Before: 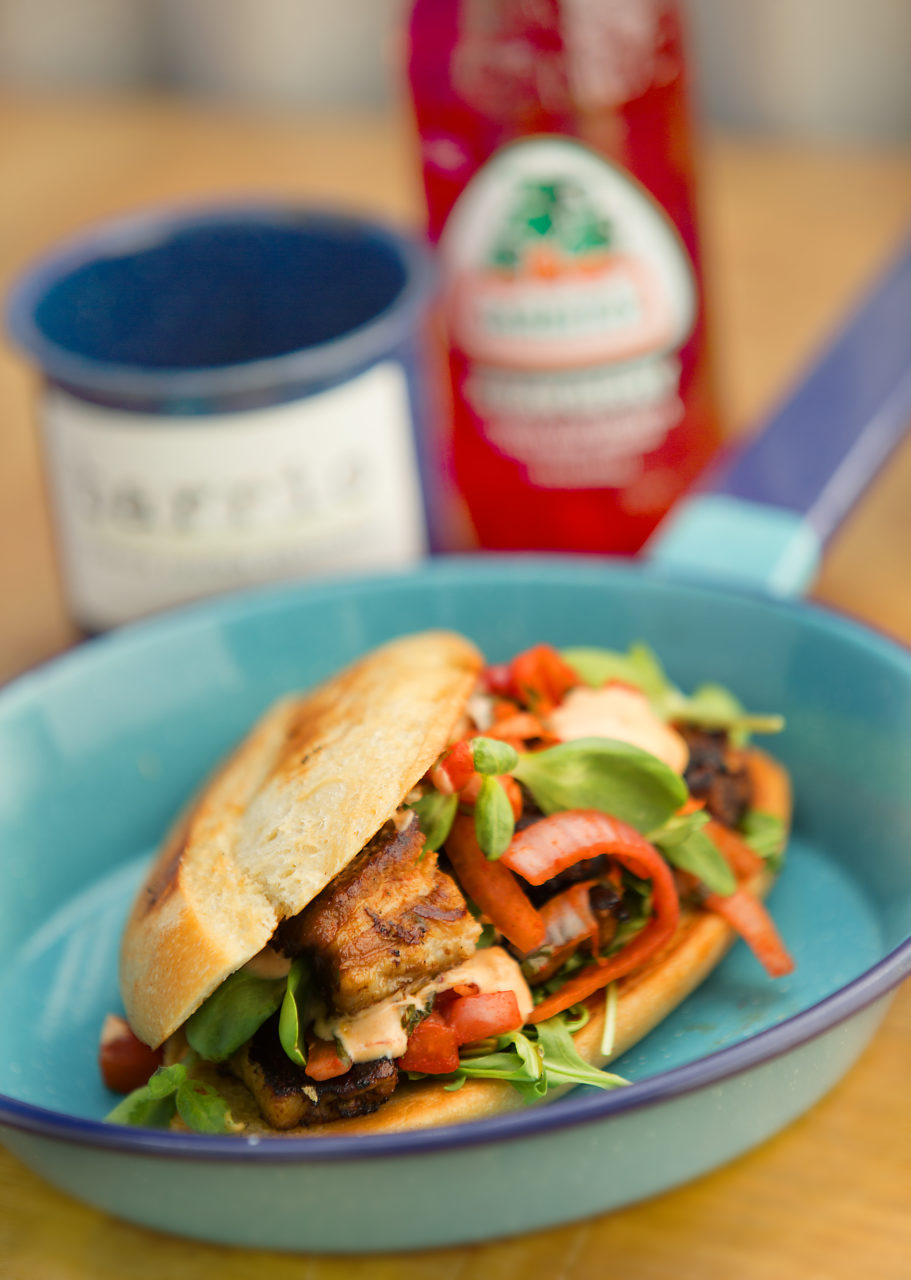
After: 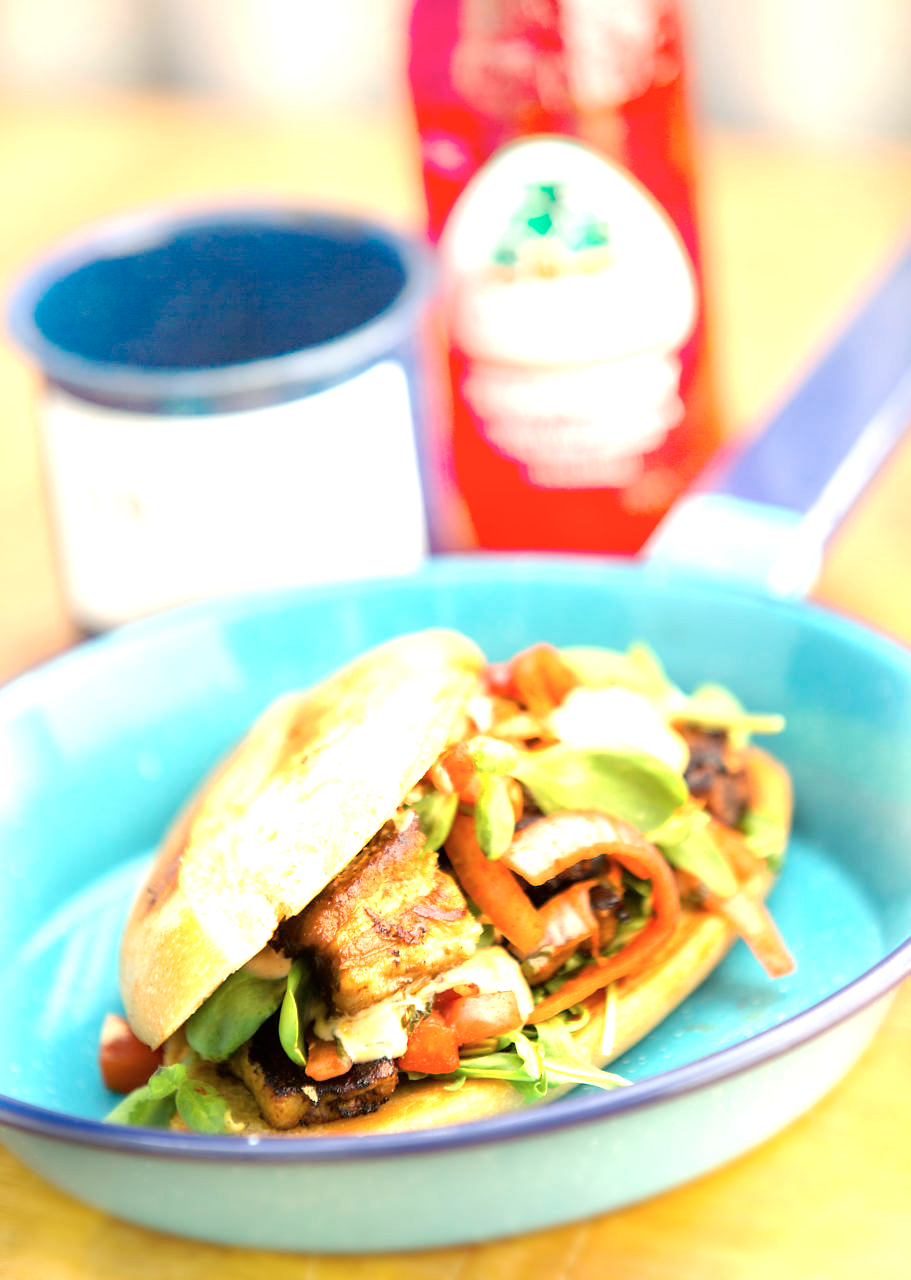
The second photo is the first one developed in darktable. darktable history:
tone equalizer: -8 EV -0.714 EV, -7 EV -0.732 EV, -6 EV -0.618 EV, -5 EV -0.376 EV, -3 EV 0.398 EV, -2 EV 0.6 EV, -1 EV 0.681 EV, +0 EV 0.767 EV
exposure: black level correction 0, exposure 0.499 EV, compensate highlight preservation false
